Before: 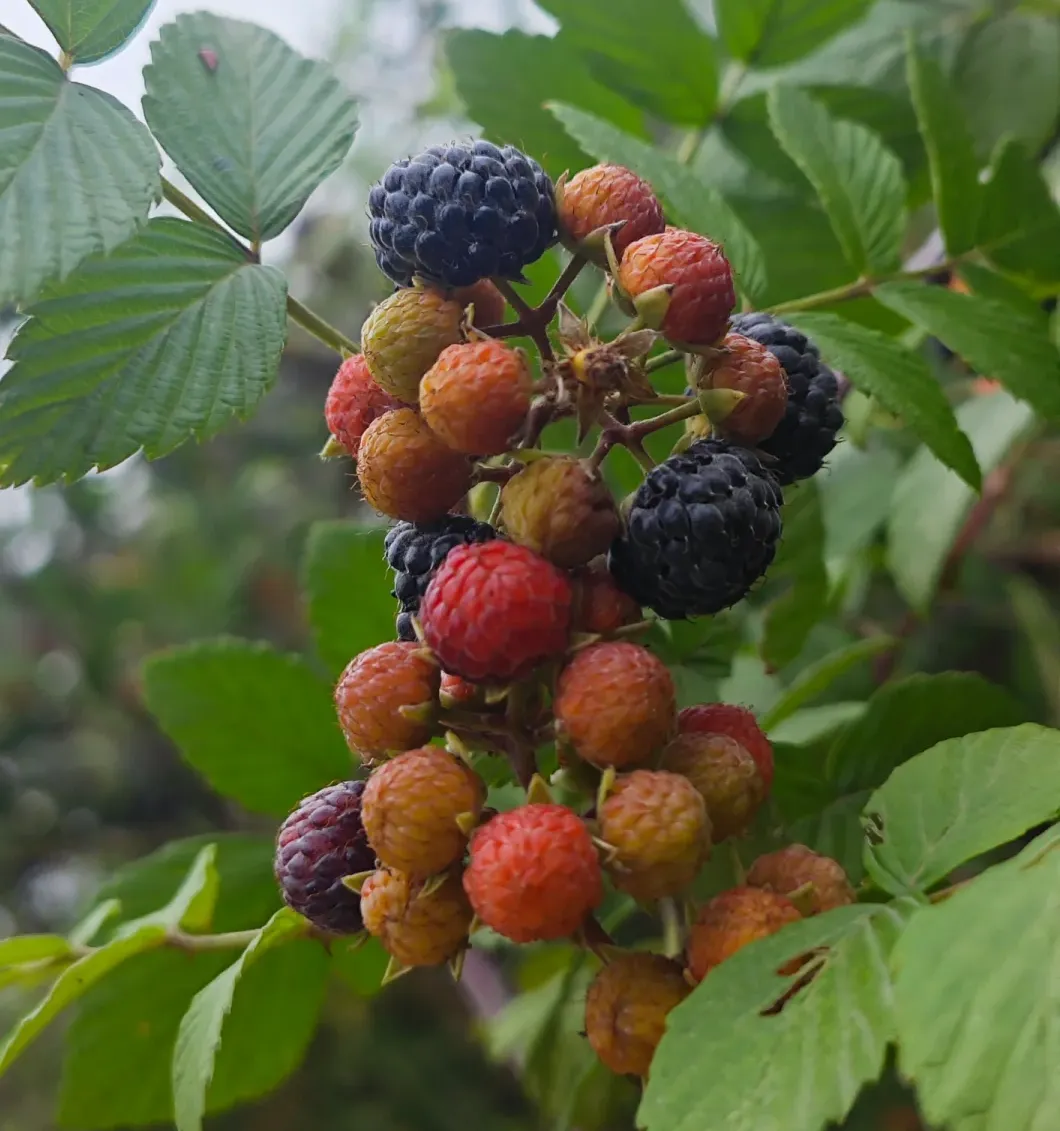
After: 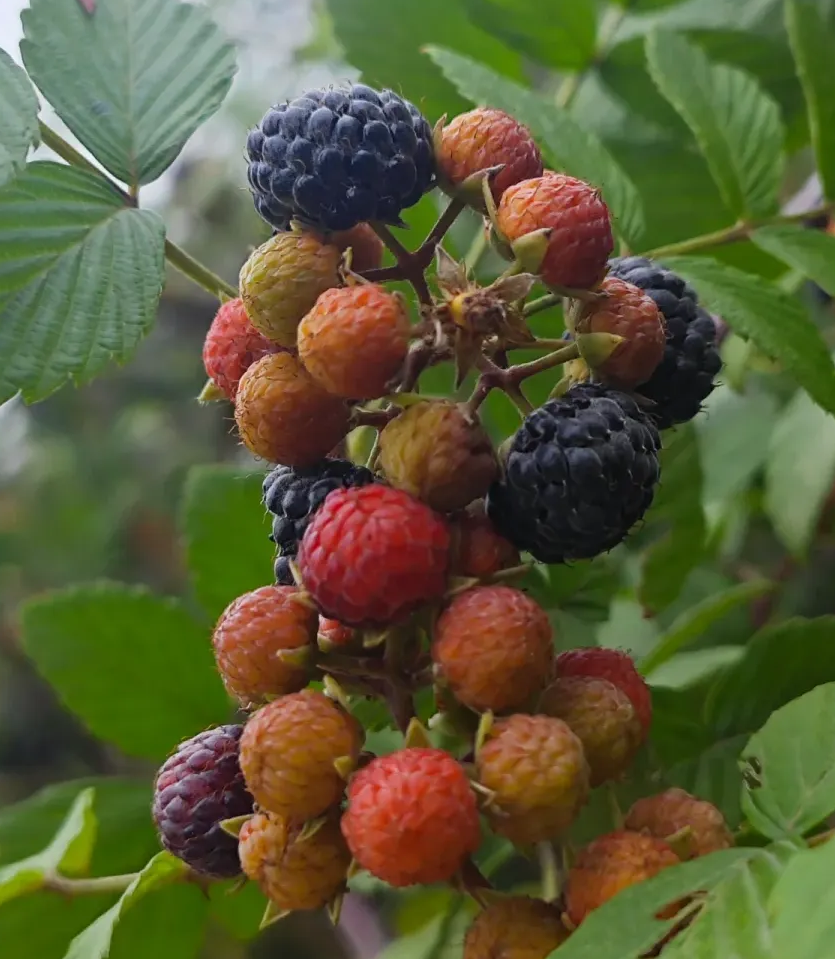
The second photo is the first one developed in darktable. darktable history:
crop: left 11.583%, top 4.994%, right 9.582%, bottom 10.181%
